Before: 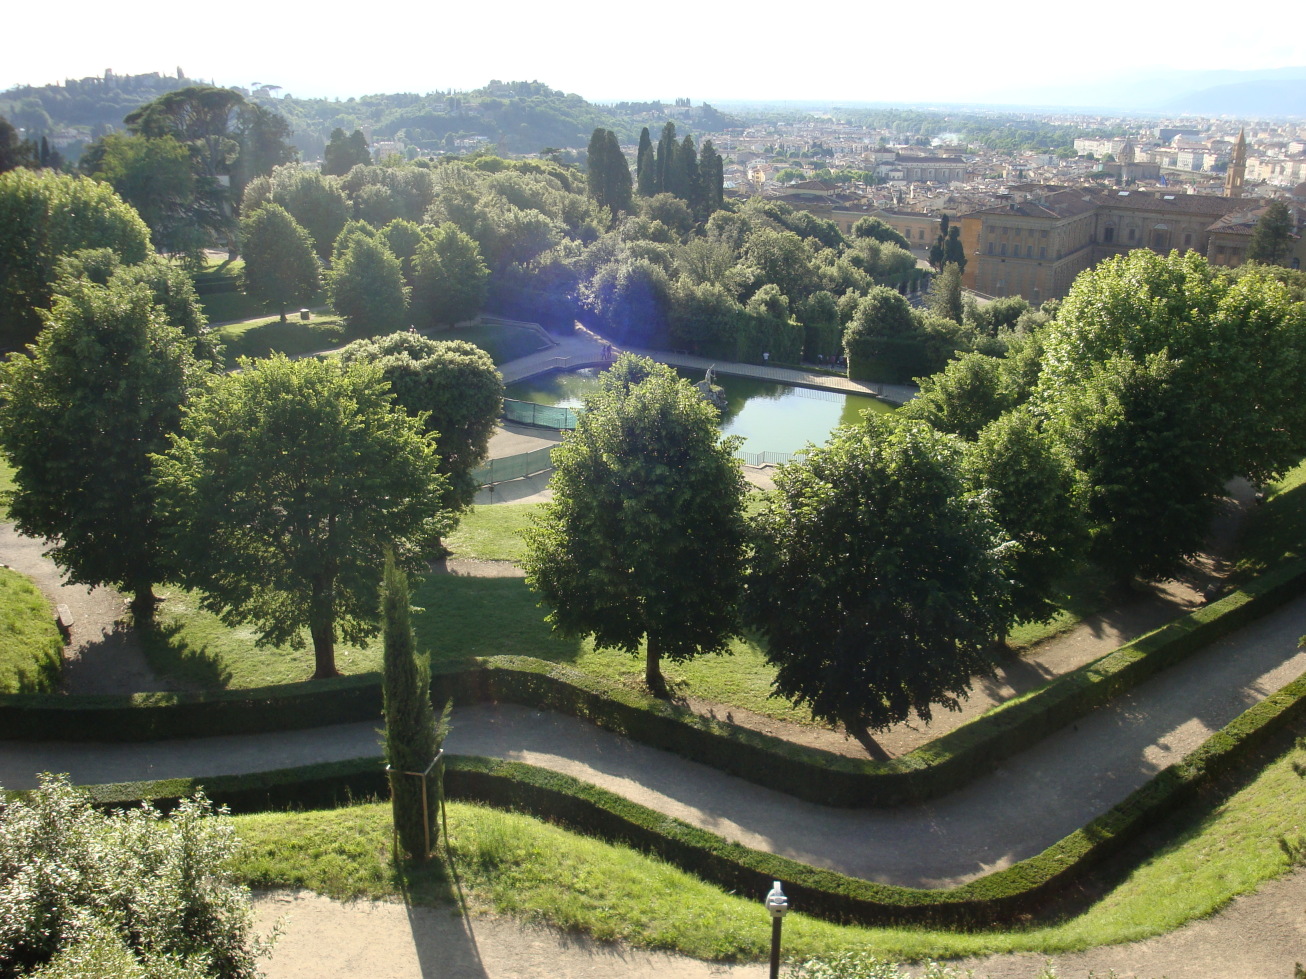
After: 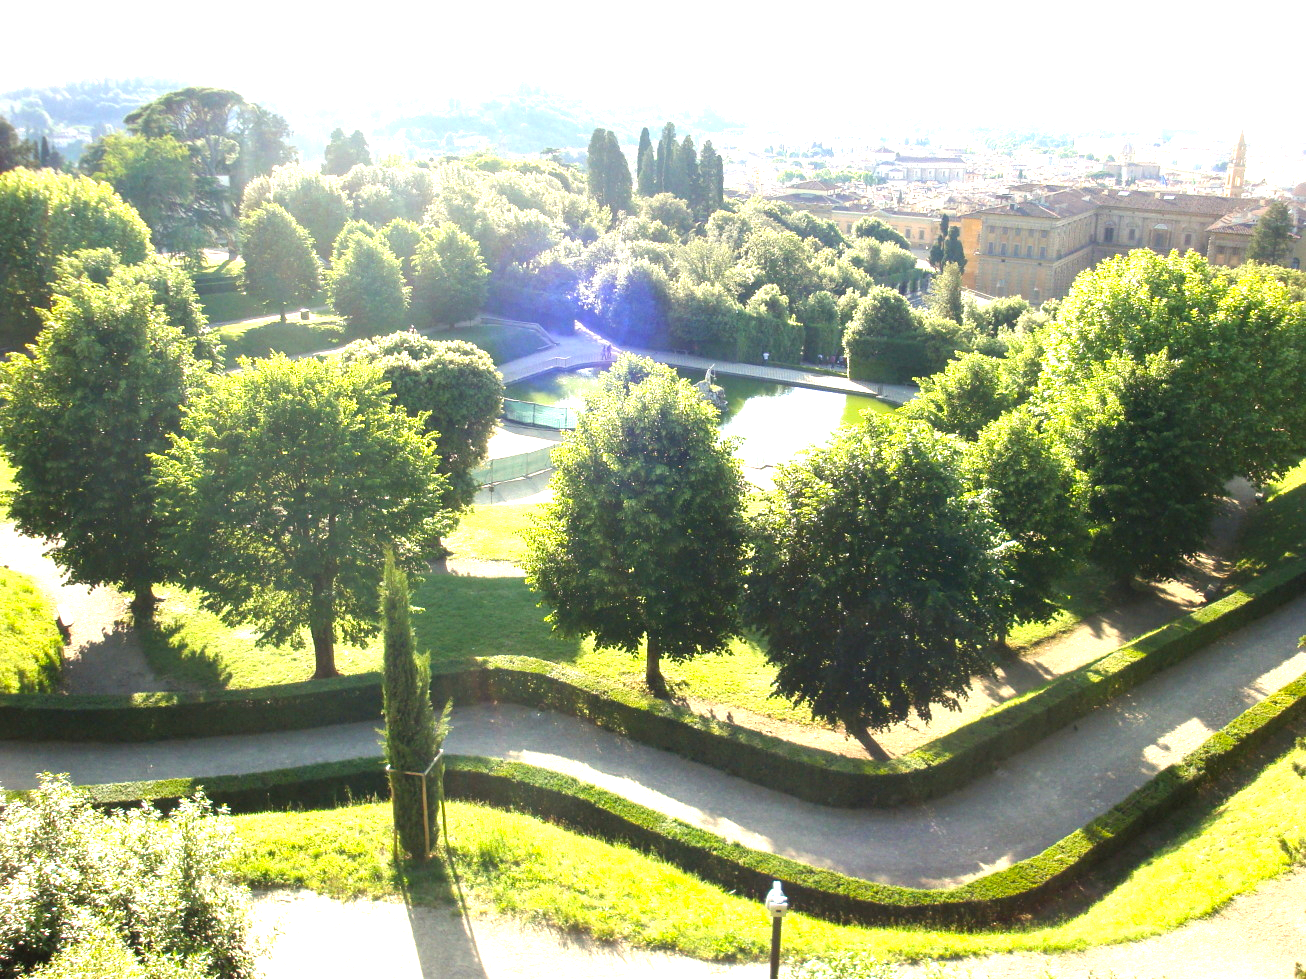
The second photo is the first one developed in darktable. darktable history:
color calibration: output colorfulness [0, 0.315, 0, 0], x 0.341, y 0.355, temperature 5166 K
exposure: black level correction 0.001, exposure 1.646 EV, compensate exposure bias true, compensate highlight preservation false
